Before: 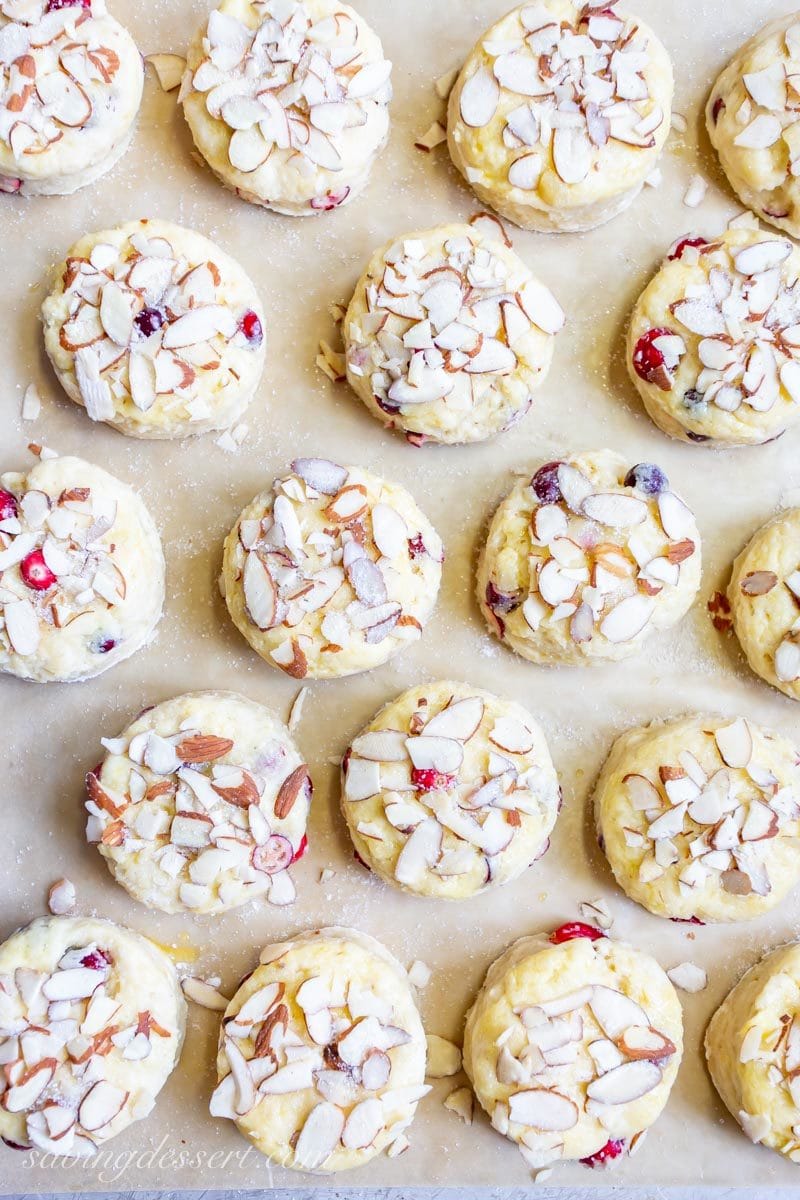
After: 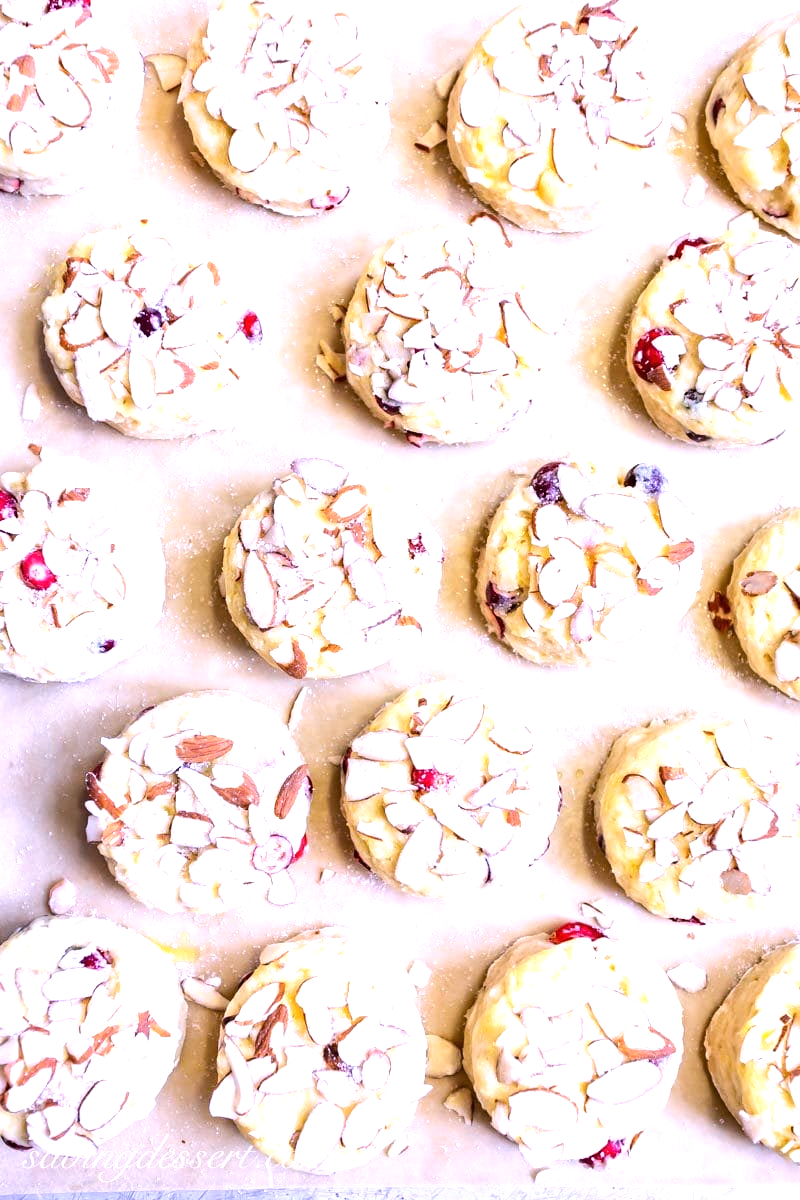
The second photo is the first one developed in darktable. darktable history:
white balance: red 1.066, blue 1.119
tone equalizer: -8 EV -0.75 EV, -7 EV -0.7 EV, -6 EV -0.6 EV, -5 EV -0.4 EV, -3 EV 0.4 EV, -2 EV 0.6 EV, -1 EV 0.7 EV, +0 EV 0.75 EV, edges refinement/feathering 500, mask exposure compensation -1.57 EV, preserve details no
